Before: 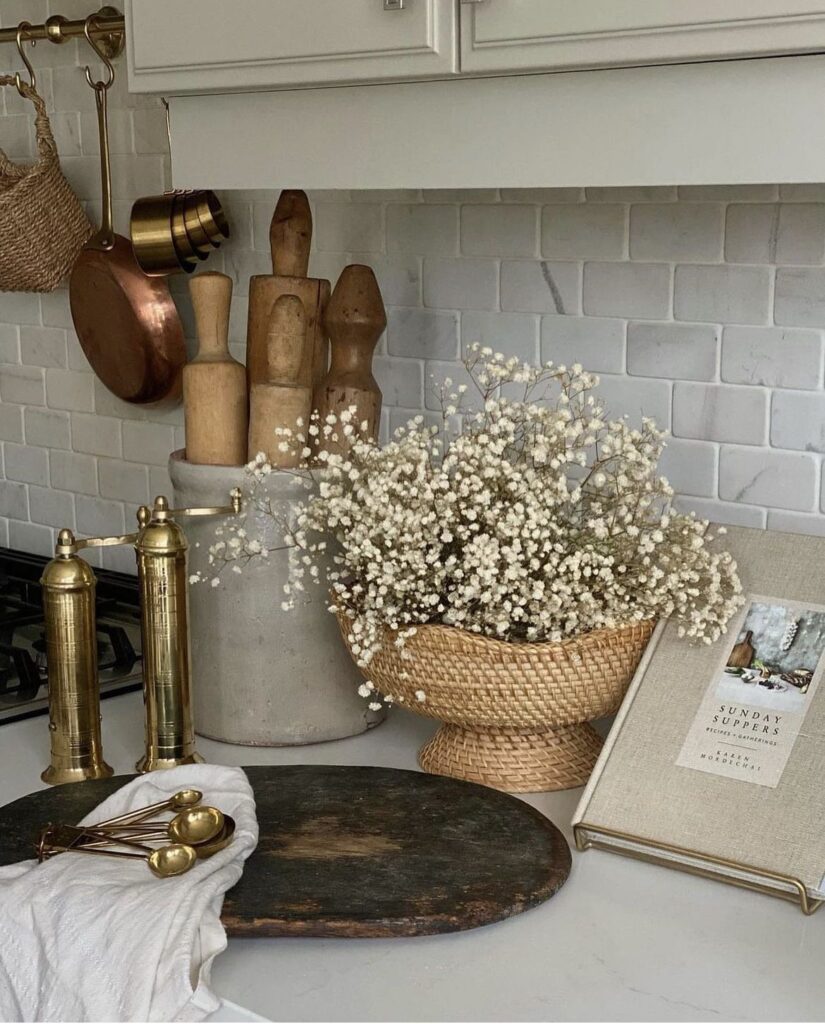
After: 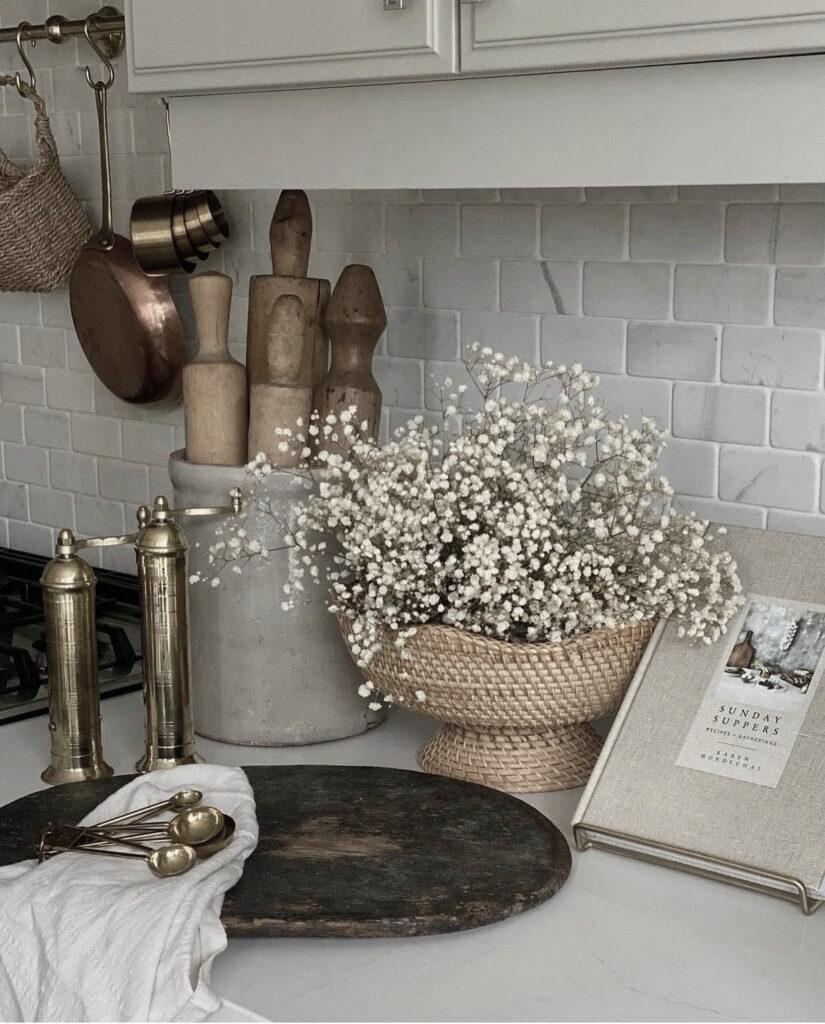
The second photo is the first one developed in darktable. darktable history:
exposure: compensate exposure bias true, compensate highlight preservation false
color zones: curves: ch1 [(0, 0.292) (0.001, 0.292) (0.2, 0.264) (0.4, 0.248) (0.6, 0.248) (0.8, 0.264) (0.999, 0.292) (1, 0.292)]
